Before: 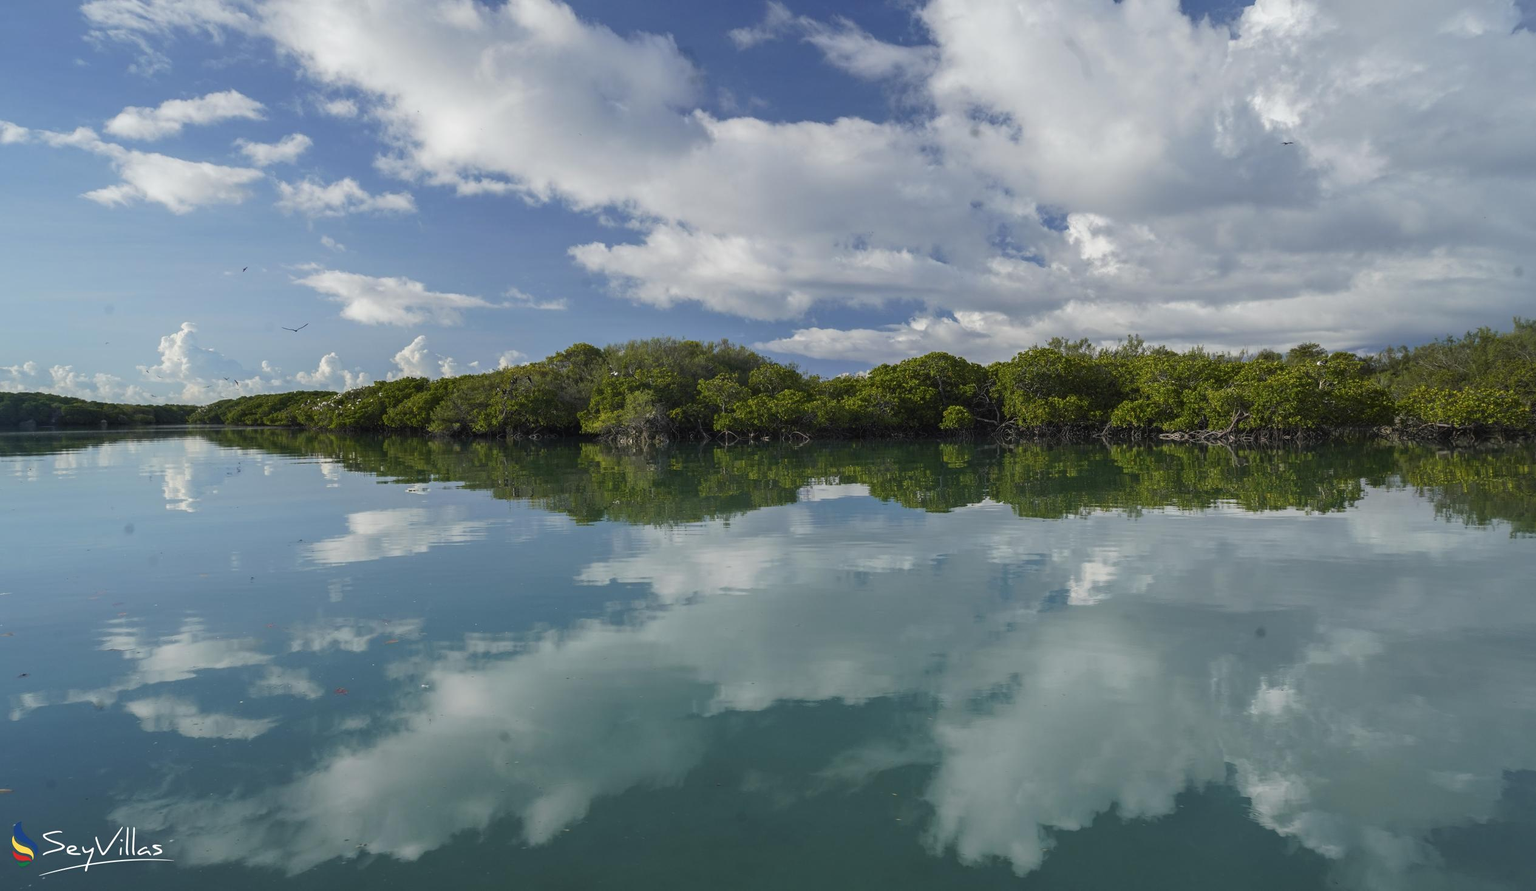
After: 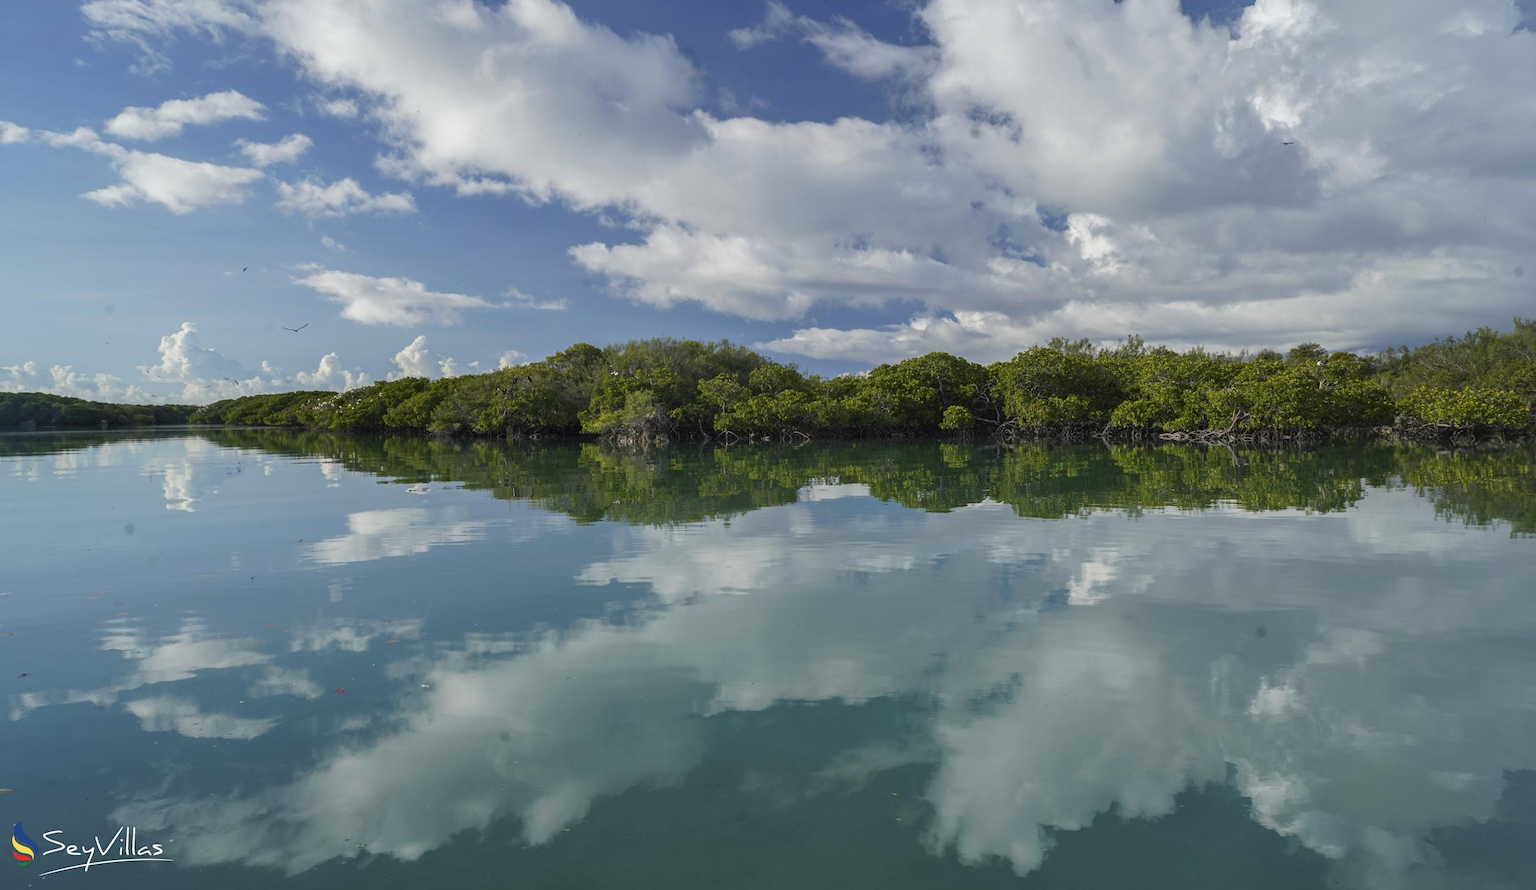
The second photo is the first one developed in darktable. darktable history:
shadows and highlights: shadows 36.45, highlights -26.85, soften with gaussian
